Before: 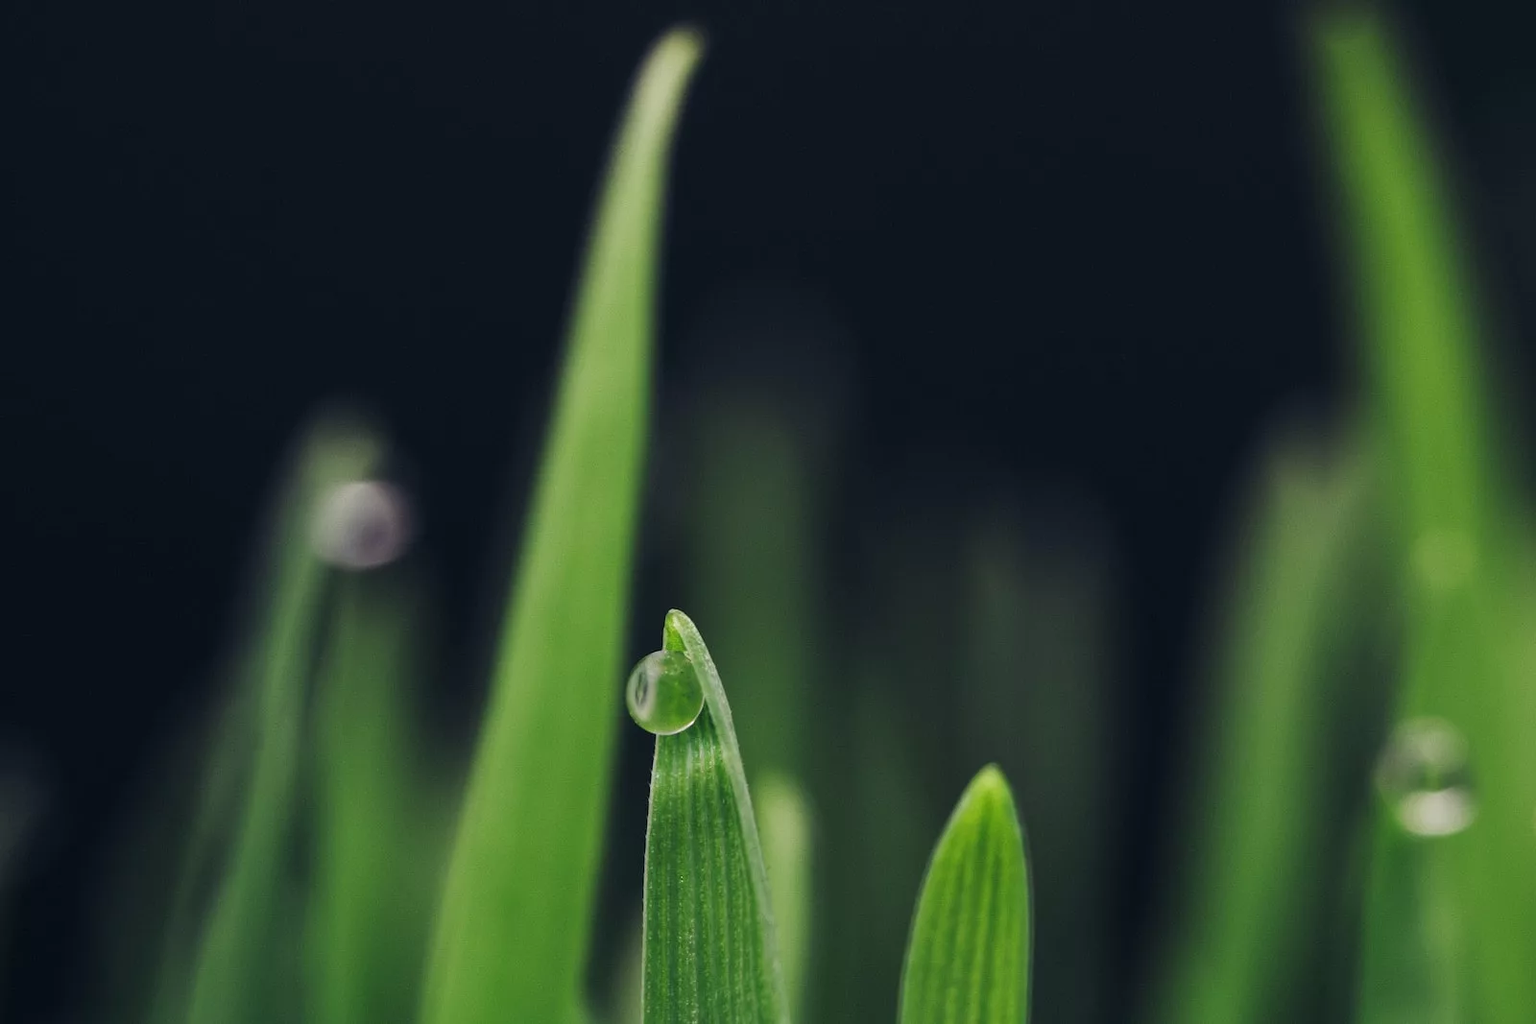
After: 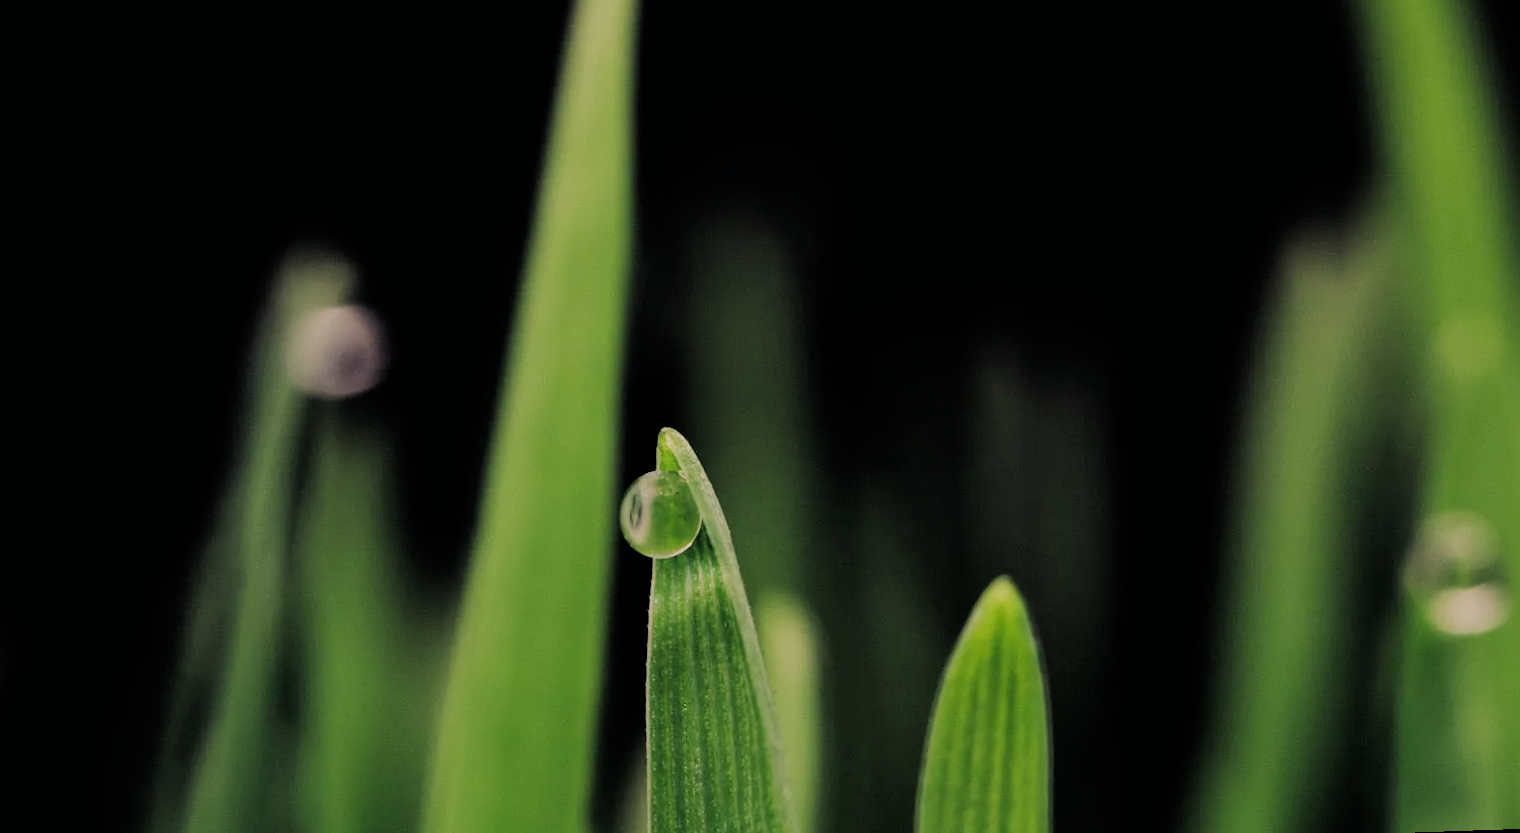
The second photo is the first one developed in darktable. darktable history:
white balance: red 1.127, blue 0.943
rotate and perspective: rotation -2.12°, lens shift (vertical) 0.009, lens shift (horizontal) -0.008, automatic cropping original format, crop left 0.036, crop right 0.964, crop top 0.05, crop bottom 0.959
filmic rgb: black relative exposure -4.14 EV, white relative exposure 5.1 EV, hardness 2.11, contrast 1.165
crop and rotate: top 18.507%
